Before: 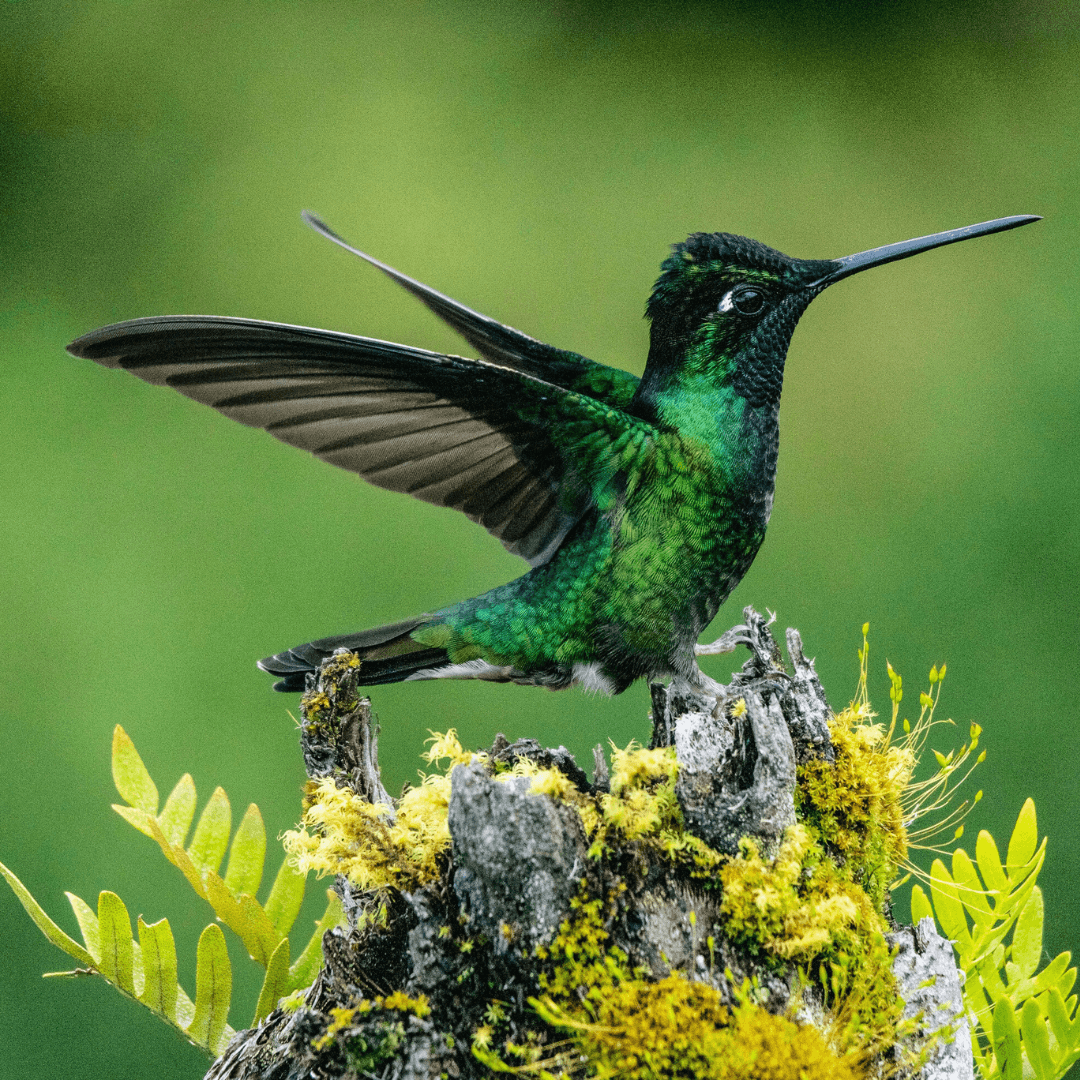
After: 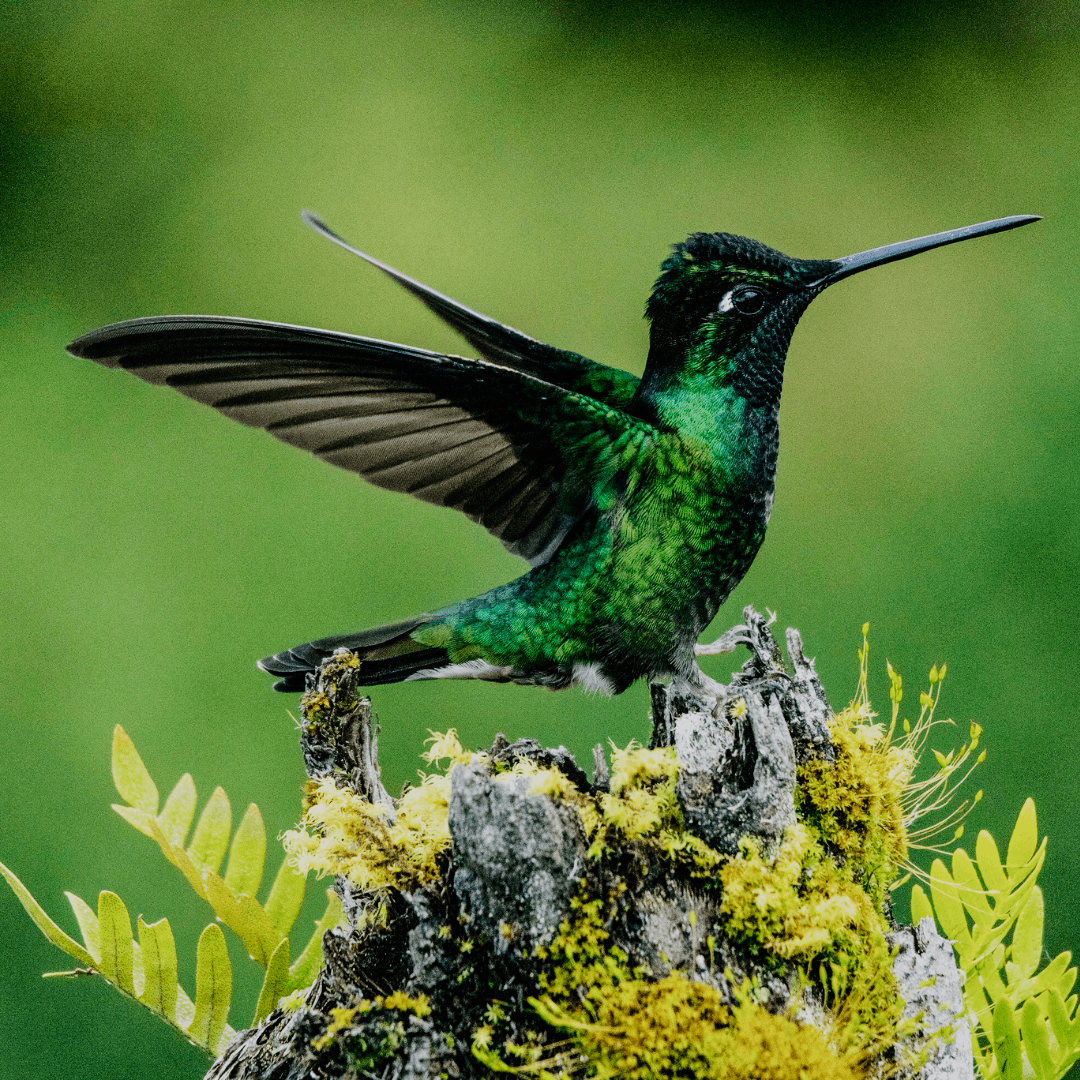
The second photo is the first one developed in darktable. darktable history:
exposure: exposure -0.048 EV, compensate highlight preservation false
shadows and highlights: shadows 5, soften with gaussian
sigmoid: skew -0.2, preserve hue 0%, red attenuation 0.1, red rotation 0.035, green attenuation 0.1, green rotation -0.017, blue attenuation 0.15, blue rotation -0.052, base primaries Rec2020
